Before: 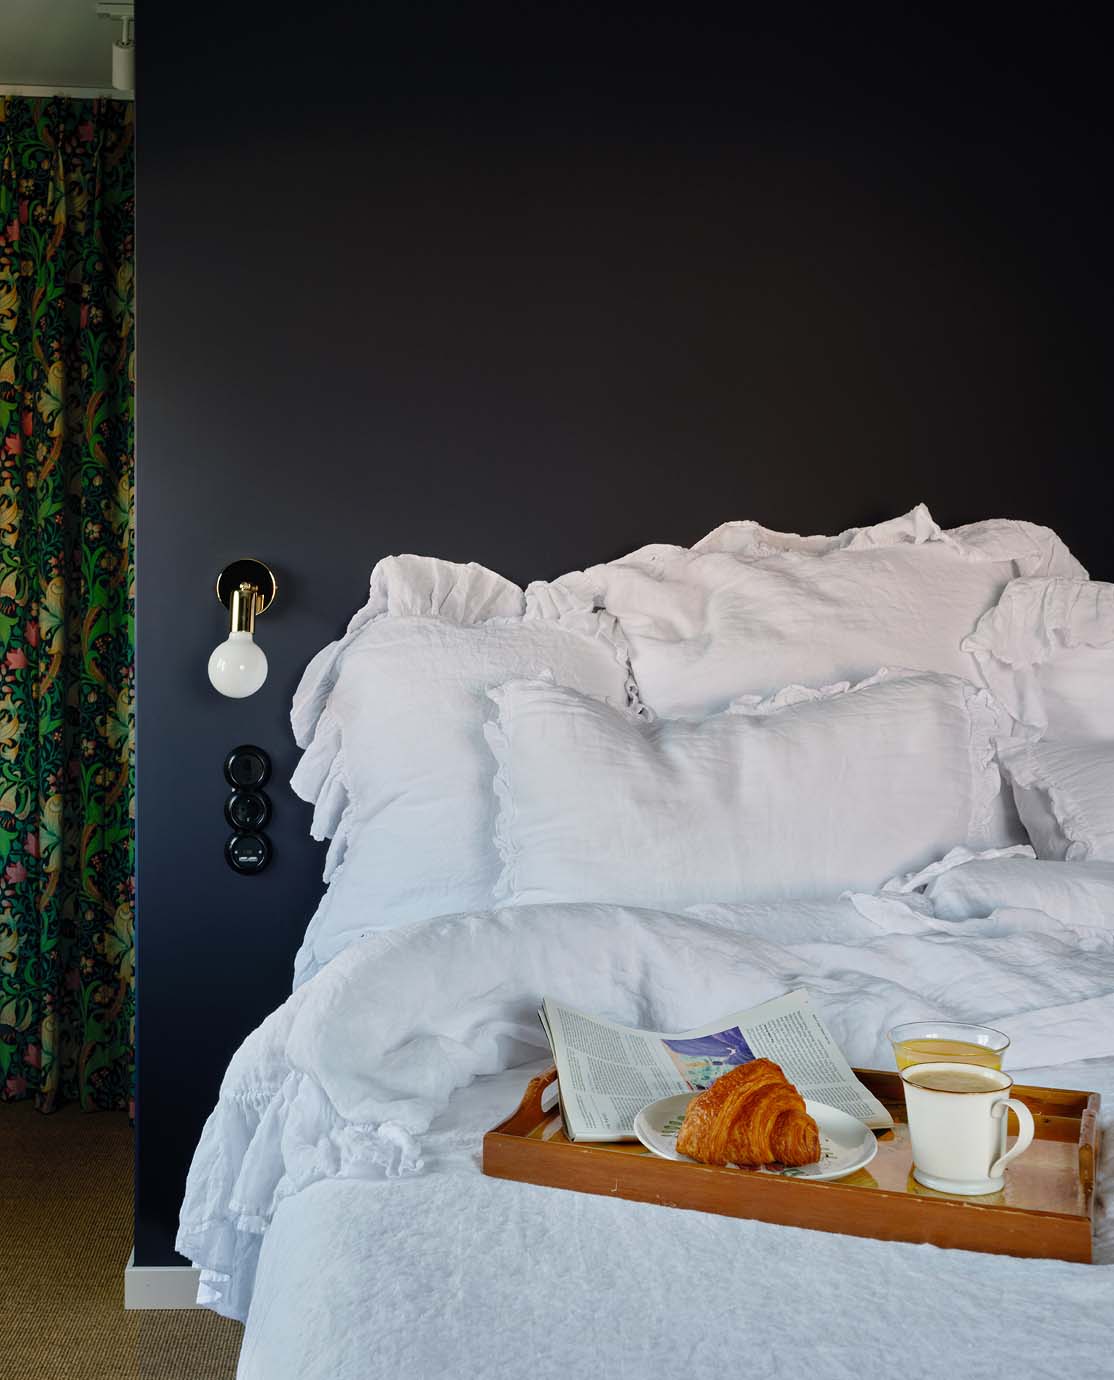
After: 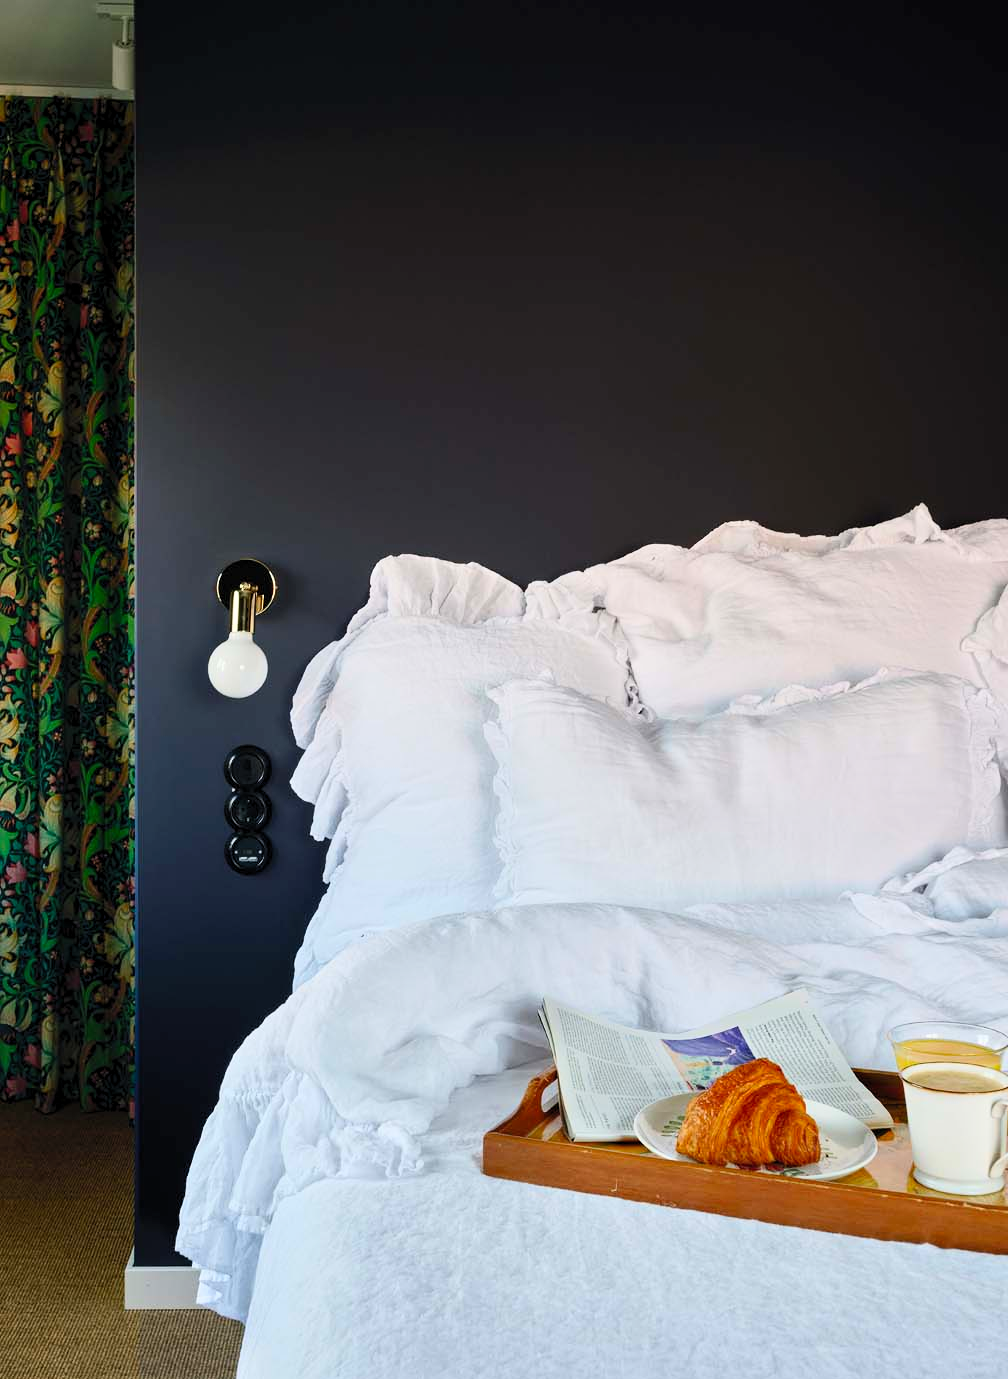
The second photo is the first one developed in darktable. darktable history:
levels: white 99.92%, levels [0.016, 0.5, 0.996]
crop: right 9.489%, bottom 0.021%
contrast brightness saturation: contrast 0.198, brightness 0.16, saturation 0.222
